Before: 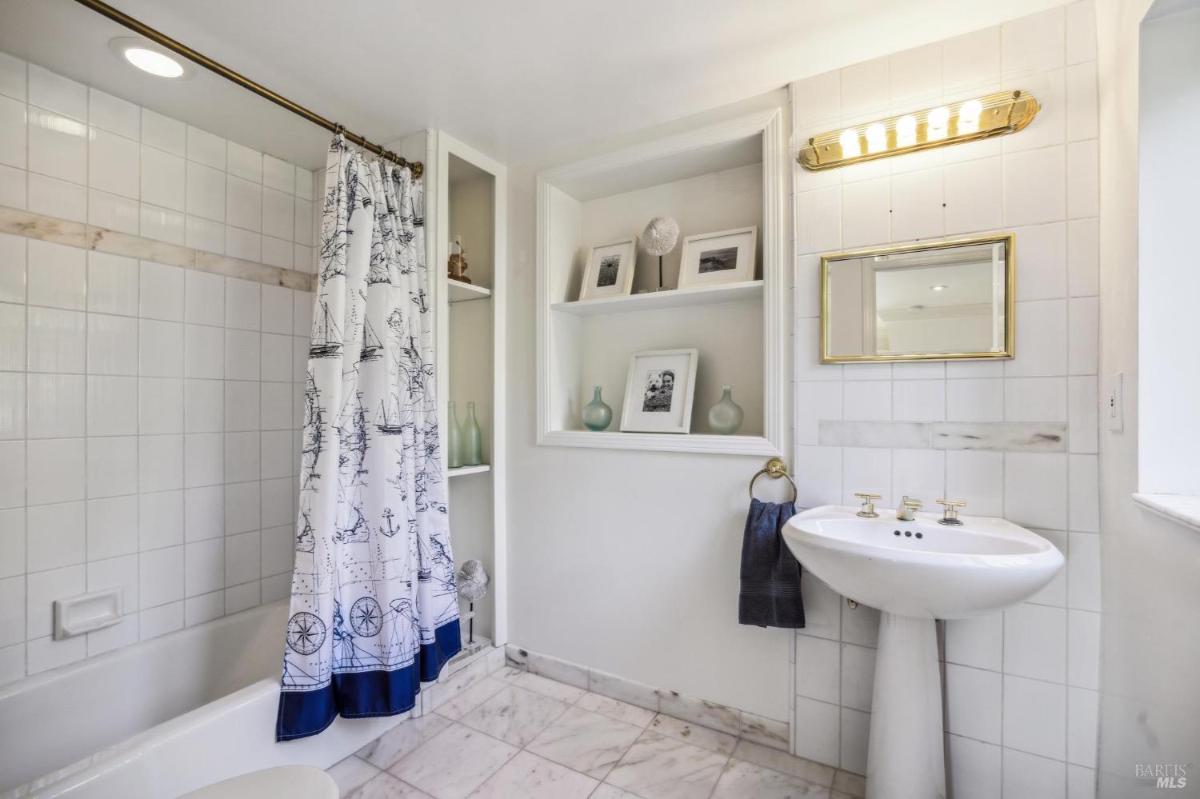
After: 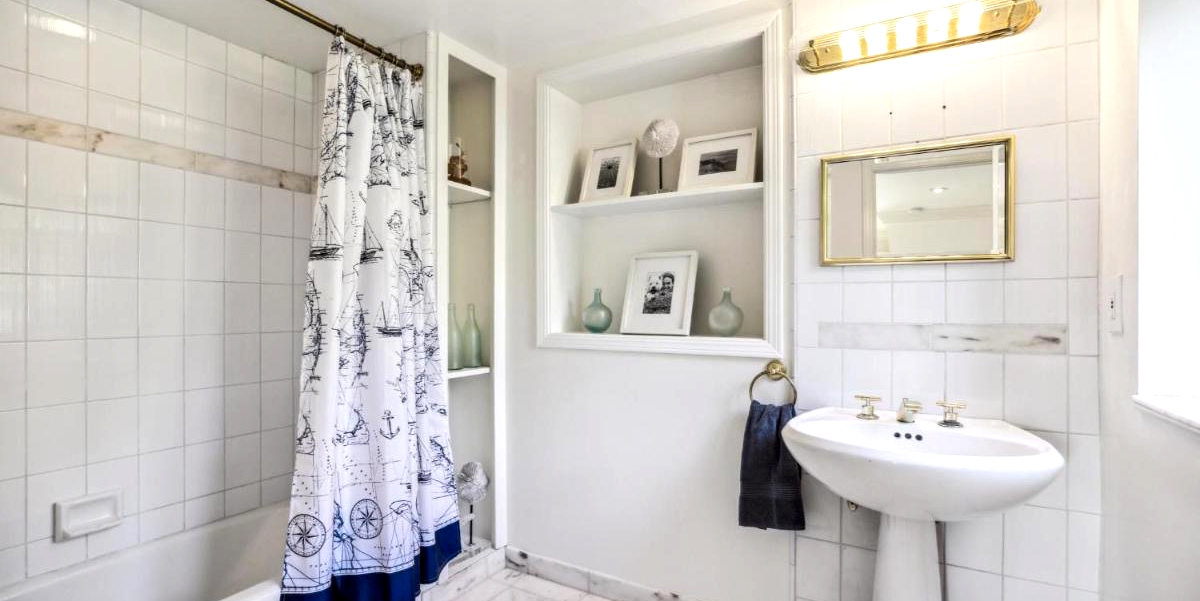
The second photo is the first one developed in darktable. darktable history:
exposure: black level correction 0.005, exposure 0.003 EV, compensate highlight preservation false
tone equalizer: -8 EV -0.418 EV, -7 EV -0.4 EV, -6 EV -0.336 EV, -5 EV -0.199 EV, -3 EV 0.226 EV, -2 EV 0.358 EV, -1 EV 0.41 EV, +0 EV 0.399 EV, edges refinement/feathering 500, mask exposure compensation -1.57 EV, preserve details no
crop and rotate: top 12.367%, bottom 12.299%
